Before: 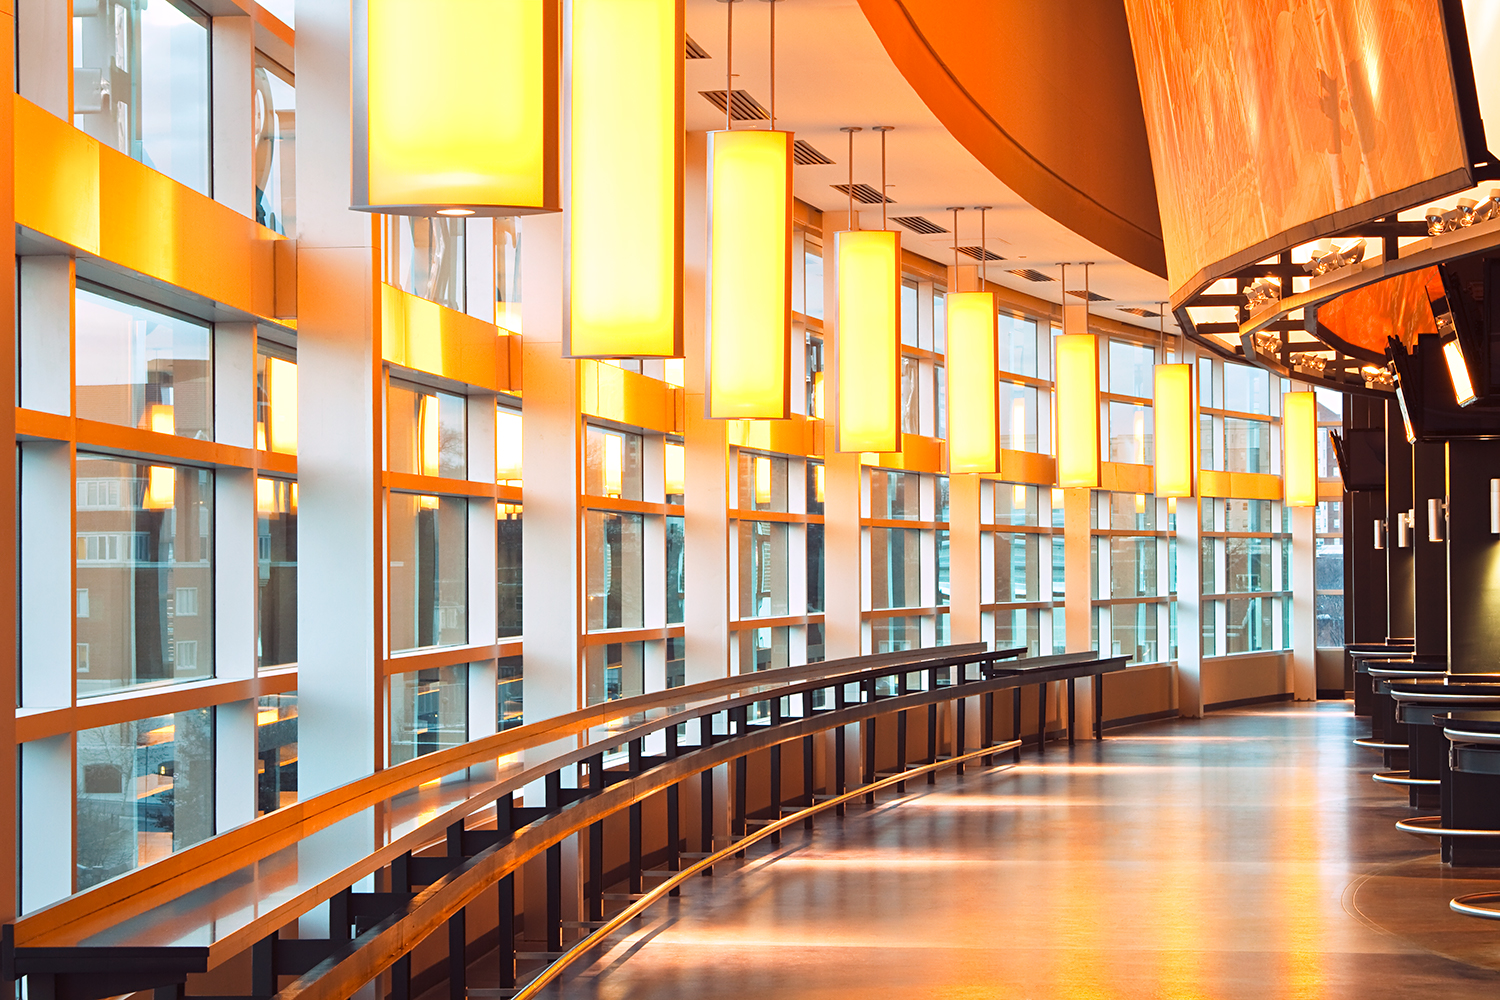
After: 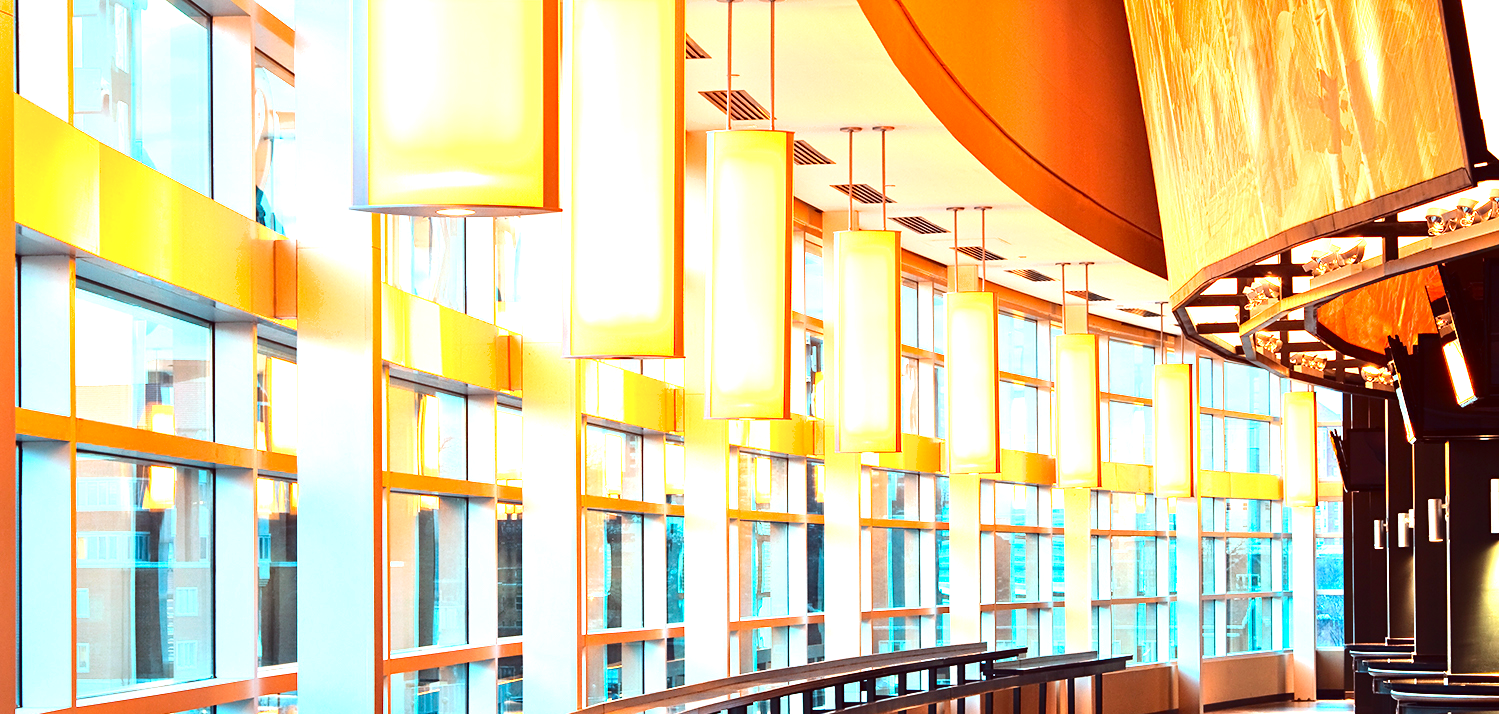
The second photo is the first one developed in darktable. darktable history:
contrast brightness saturation: contrast 0.241, brightness -0.23, saturation 0.147
crop: right 0%, bottom 28.584%
exposure: black level correction -0.002, exposure 1.342 EV, compensate exposure bias true, compensate highlight preservation false
shadows and highlights: shadows 25.71, white point adjustment -3.05, highlights -29.66
color correction: highlights a* -10.54, highlights b* -18.8
